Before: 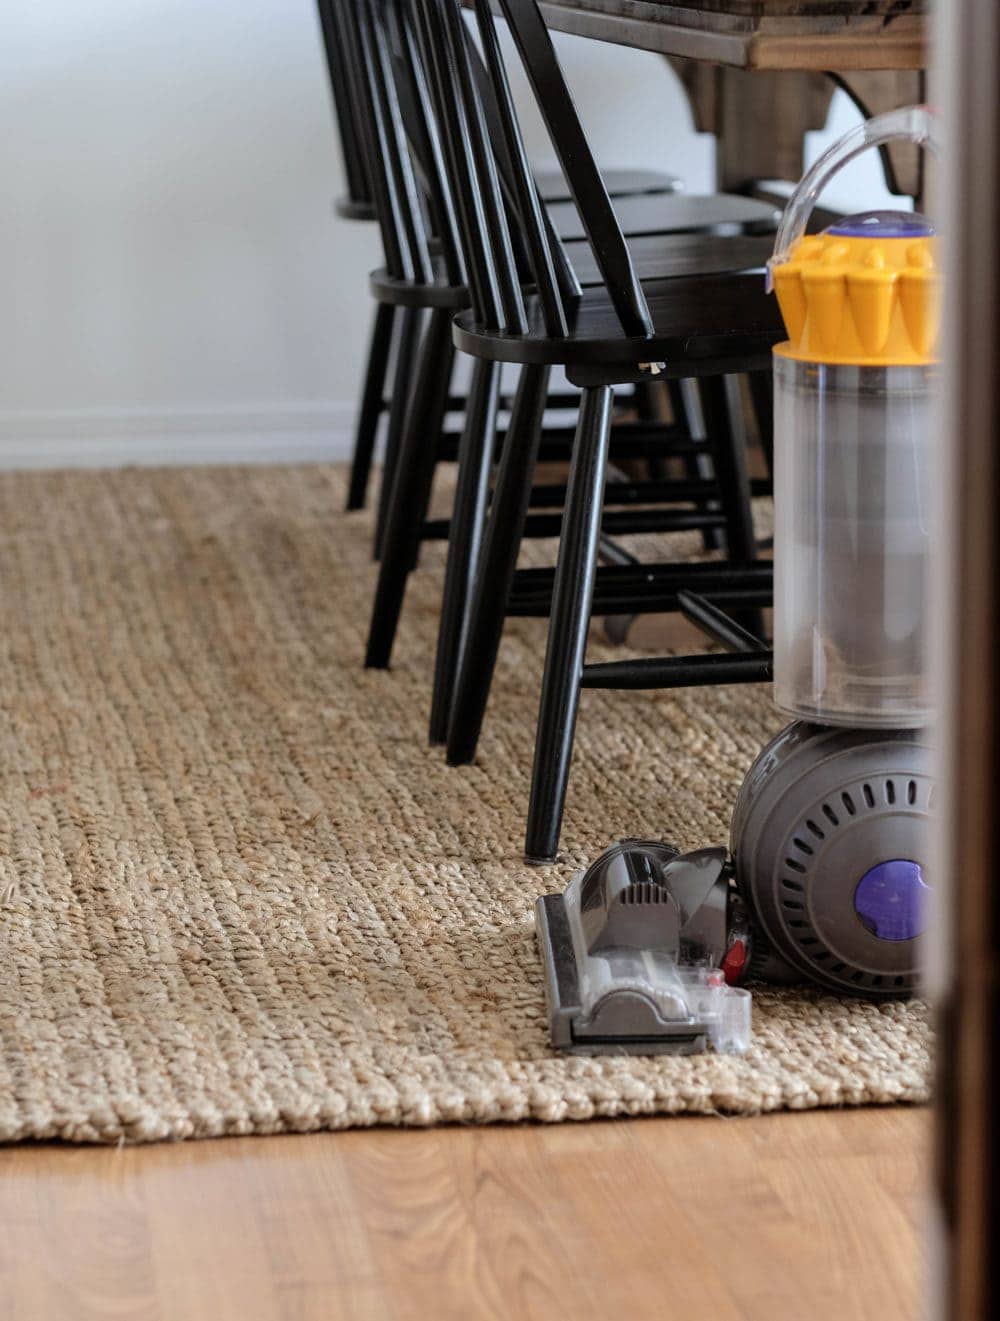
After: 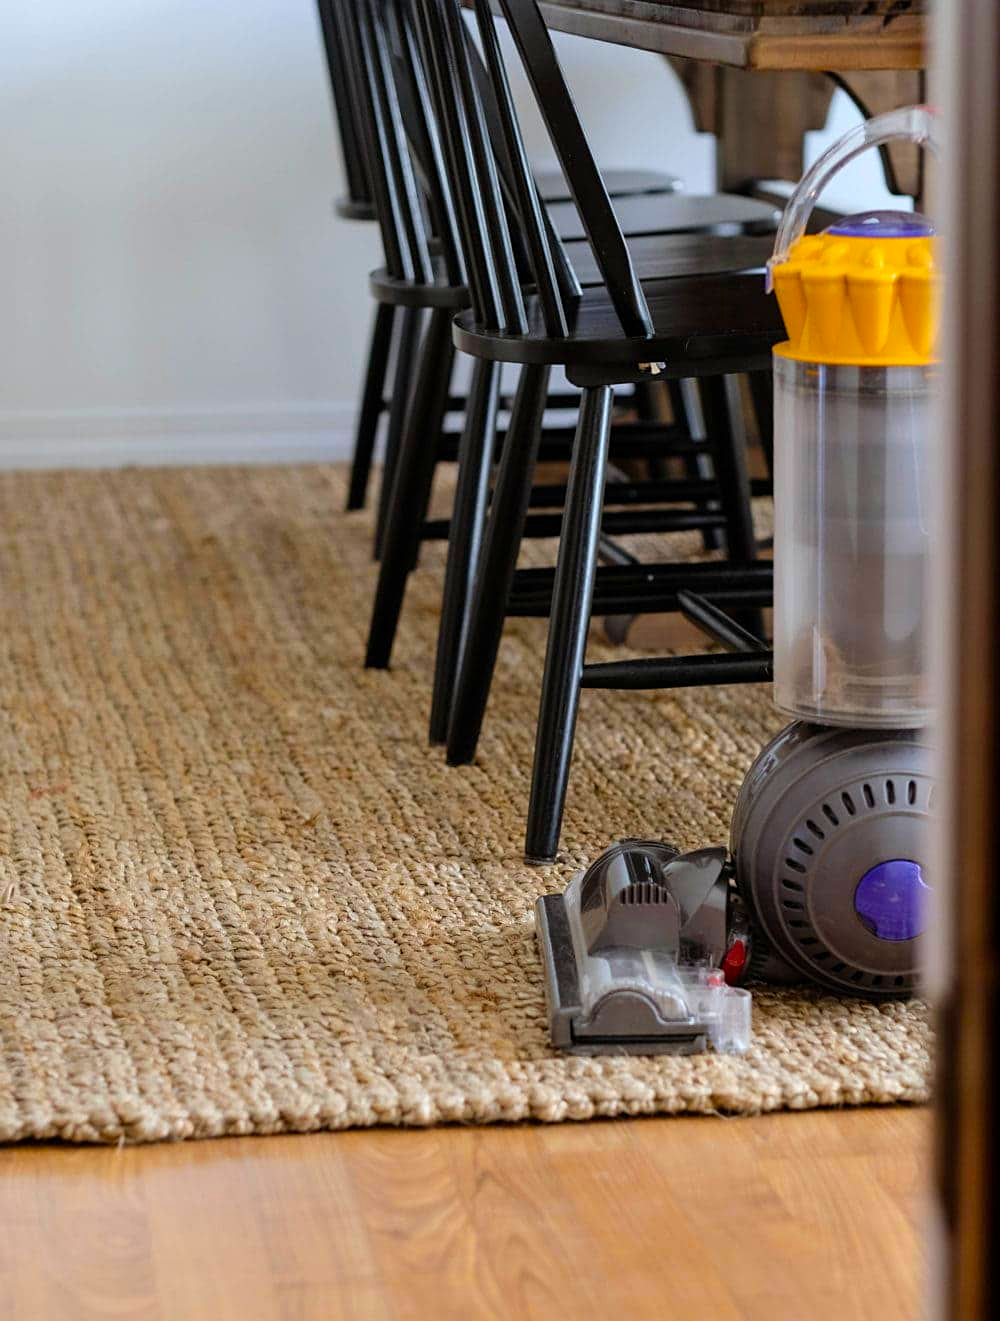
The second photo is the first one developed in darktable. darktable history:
color balance rgb: linear chroma grading › global chroma 15%, perceptual saturation grading › global saturation 30%
sharpen: amount 0.2
